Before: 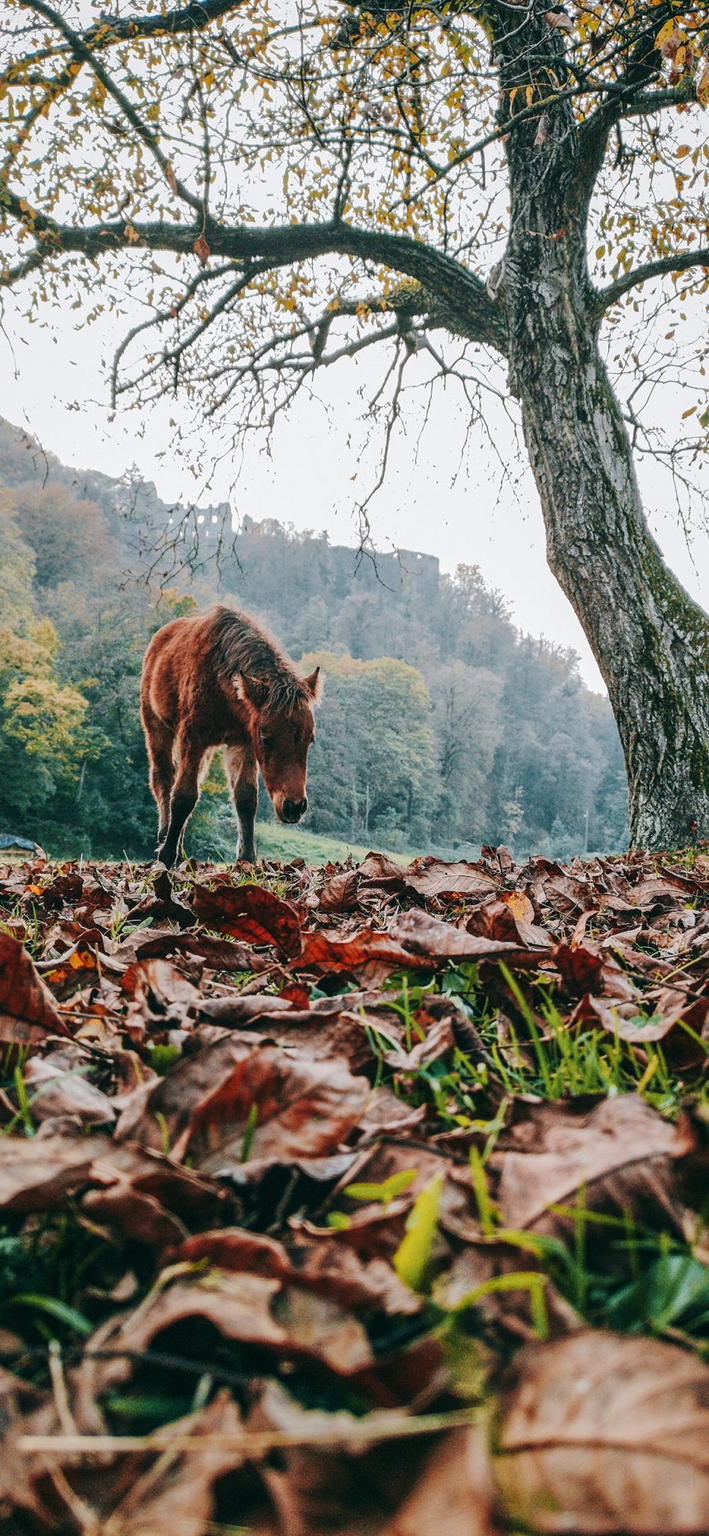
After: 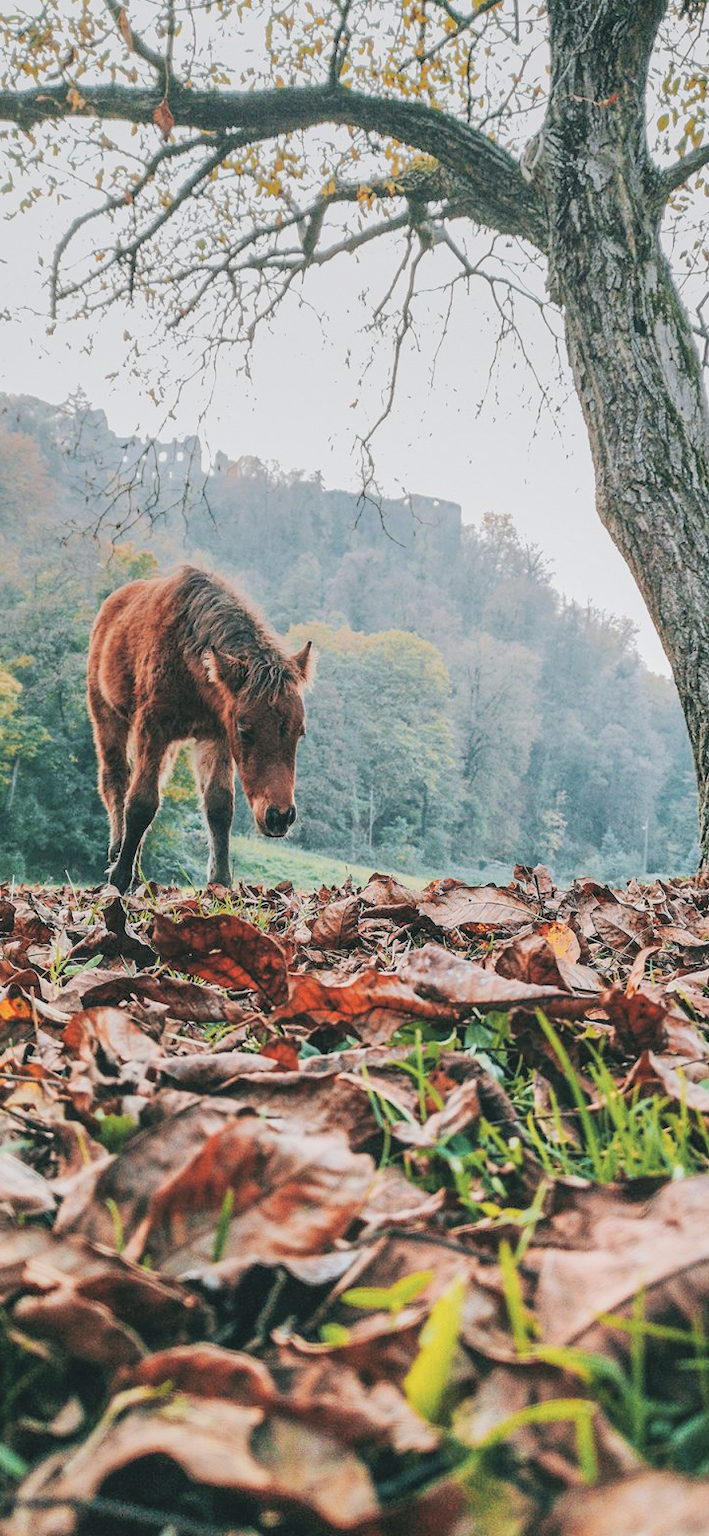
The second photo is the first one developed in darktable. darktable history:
graduated density: on, module defaults
crop and rotate: left 10.071%, top 10.071%, right 10.02%, bottom 10.02%
rotate and perspective: crop left 0, crop top 0
contrast brightness saturation: brightness 0.28
